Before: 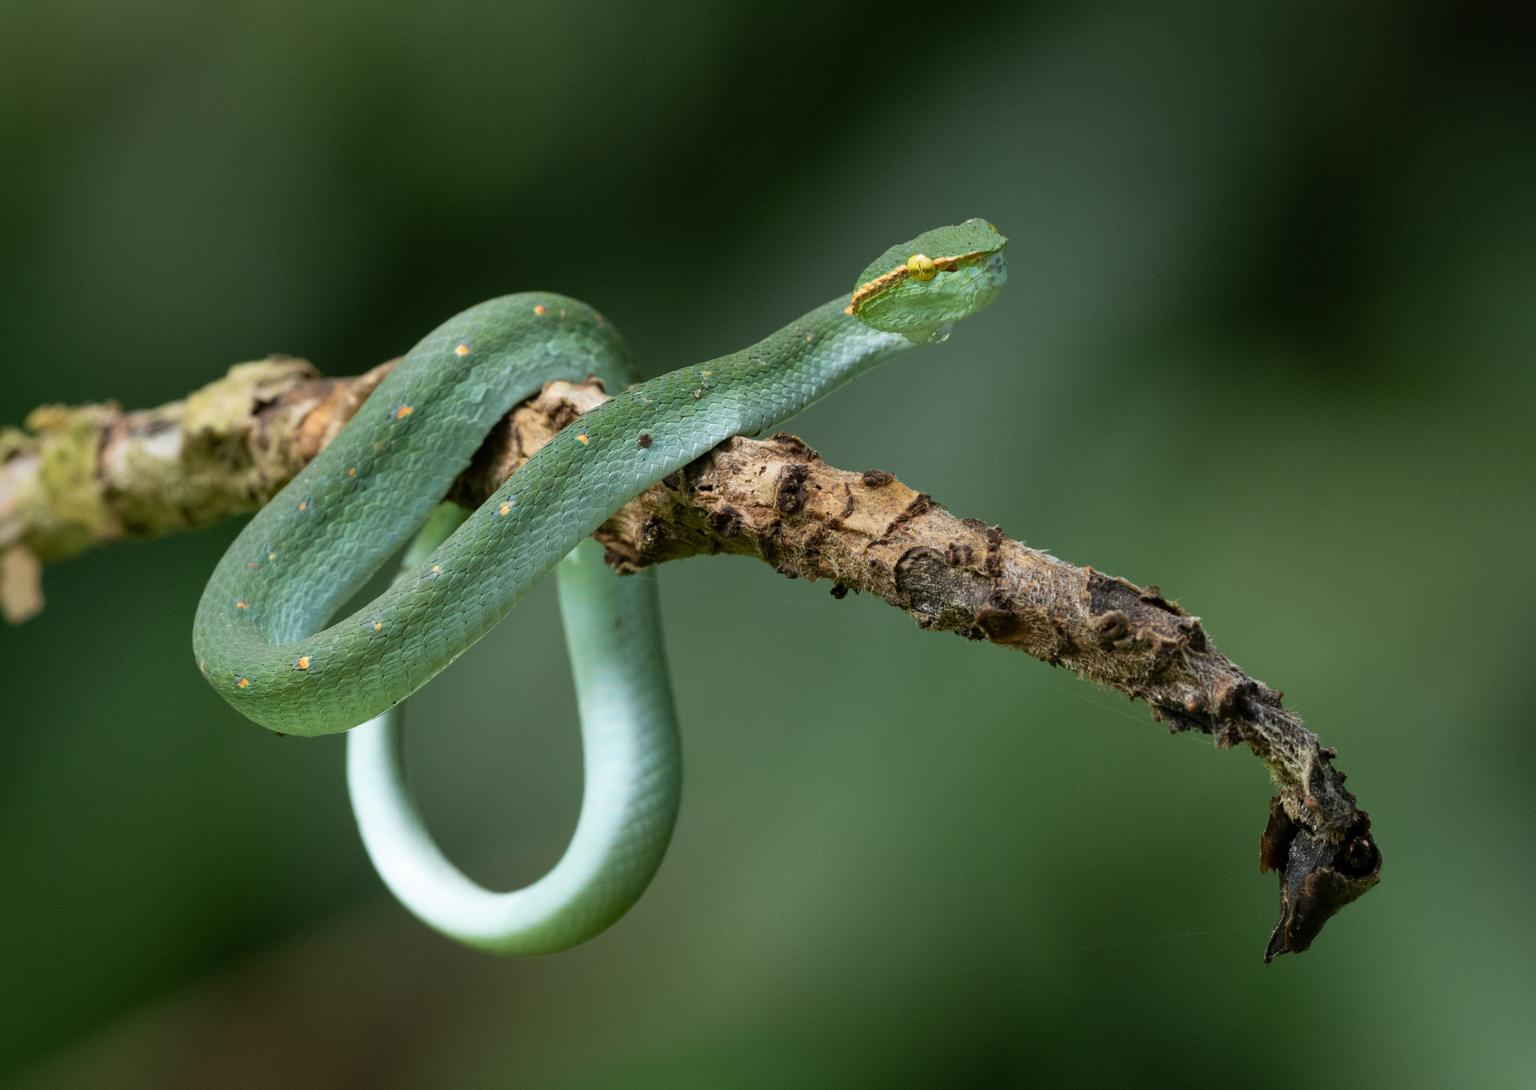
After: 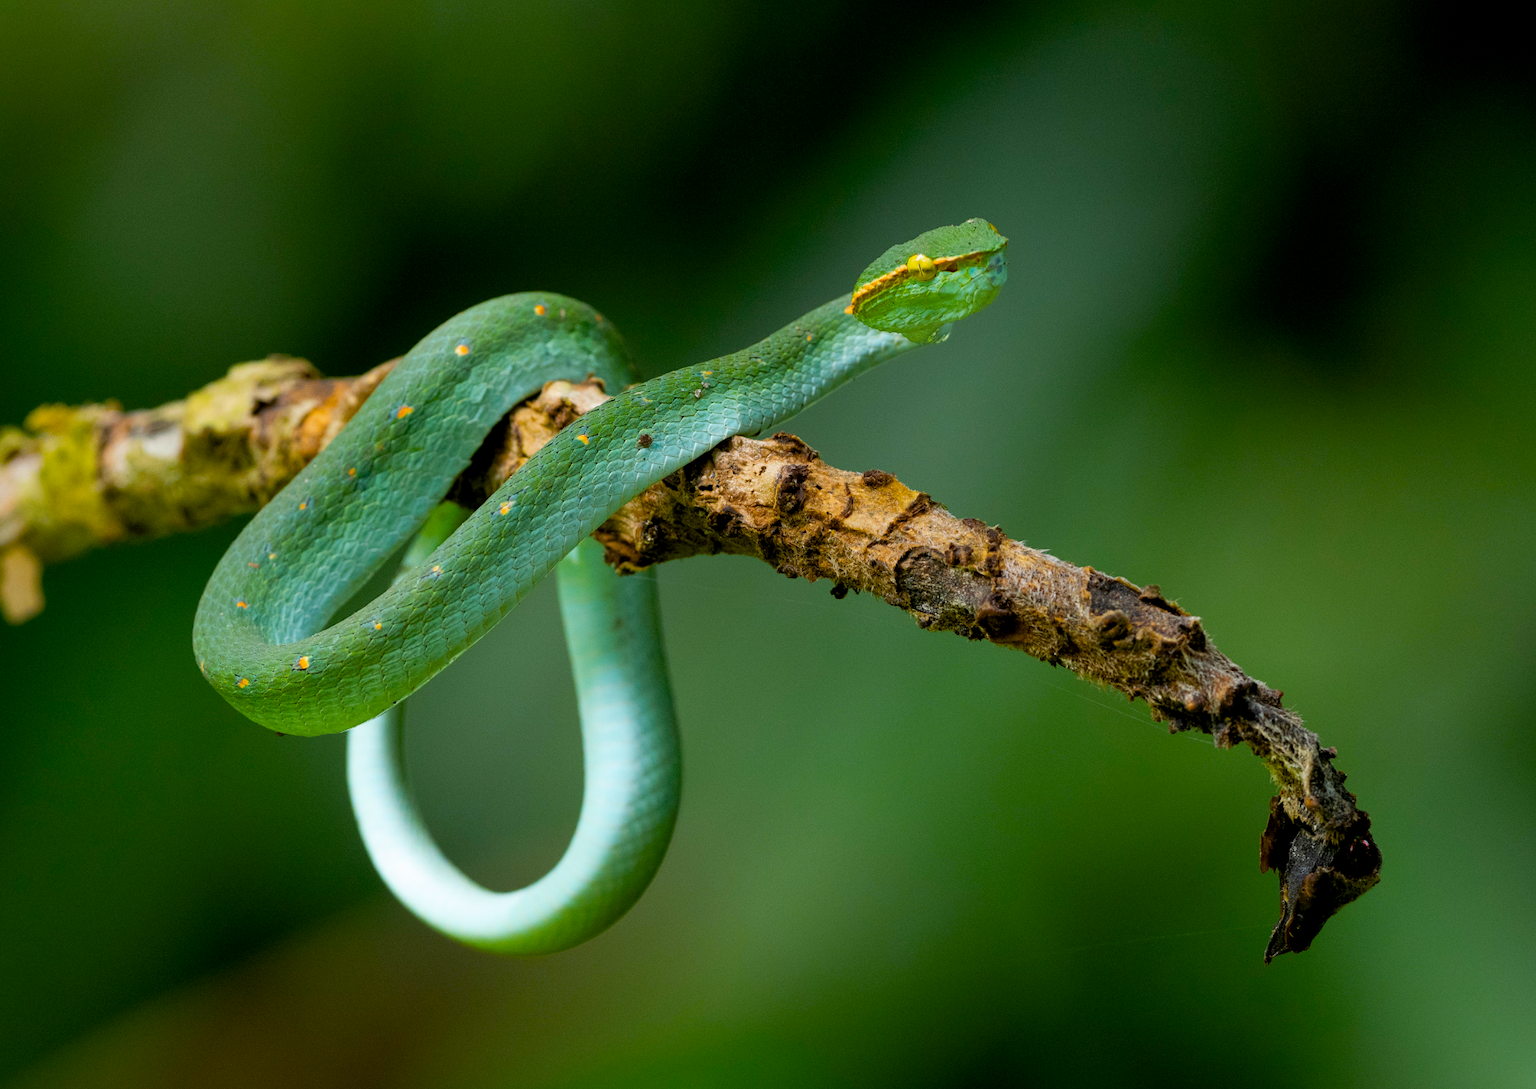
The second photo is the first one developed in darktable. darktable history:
exposure: black level correction 0.006, compensate highlight preservation false
color balance rgb: power › hue 207.73°, linear chroma grading › shadows 9.323%, linear chroma grading › highlights 9.392%, linear chroma grading › global chroma 15.53%, linear chroma grading › mid-tones 14.774%, perceptual saturation grading › global saturation 24.926%
contrast equalizer: y [[0.5, 0.5, 0.544, 0.569, 0.5, 0.5], [0.5 ×6], [0.5 ×6], [0 ×6], [0 ×6]], mix -0.186
